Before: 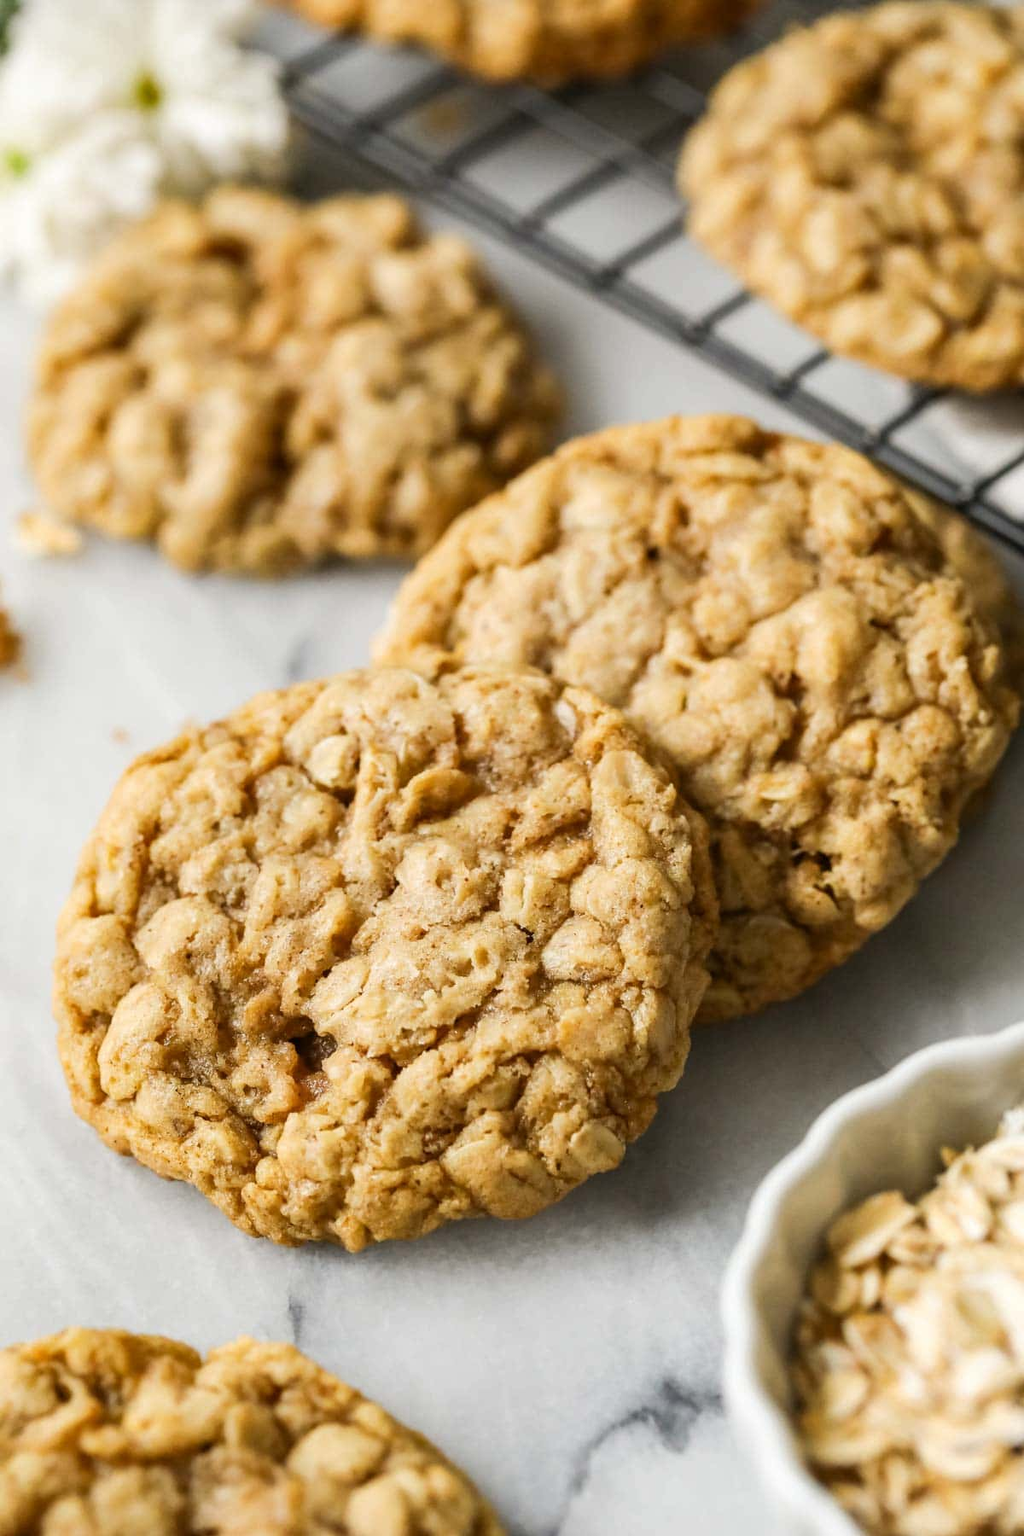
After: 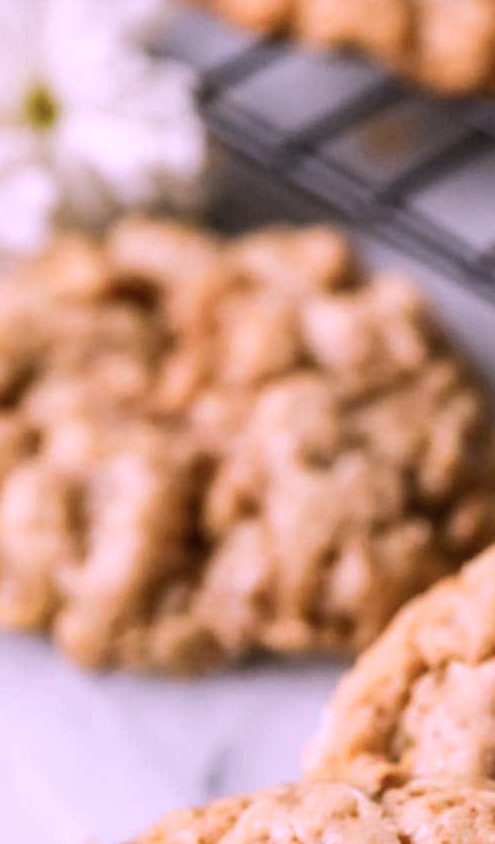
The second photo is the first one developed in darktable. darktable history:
crop and rotate: left 11.08%, top 0.078%, right 47.662%, bottom 52.986%
color correction: highlights a* 15.89, highlights b* -20.7
